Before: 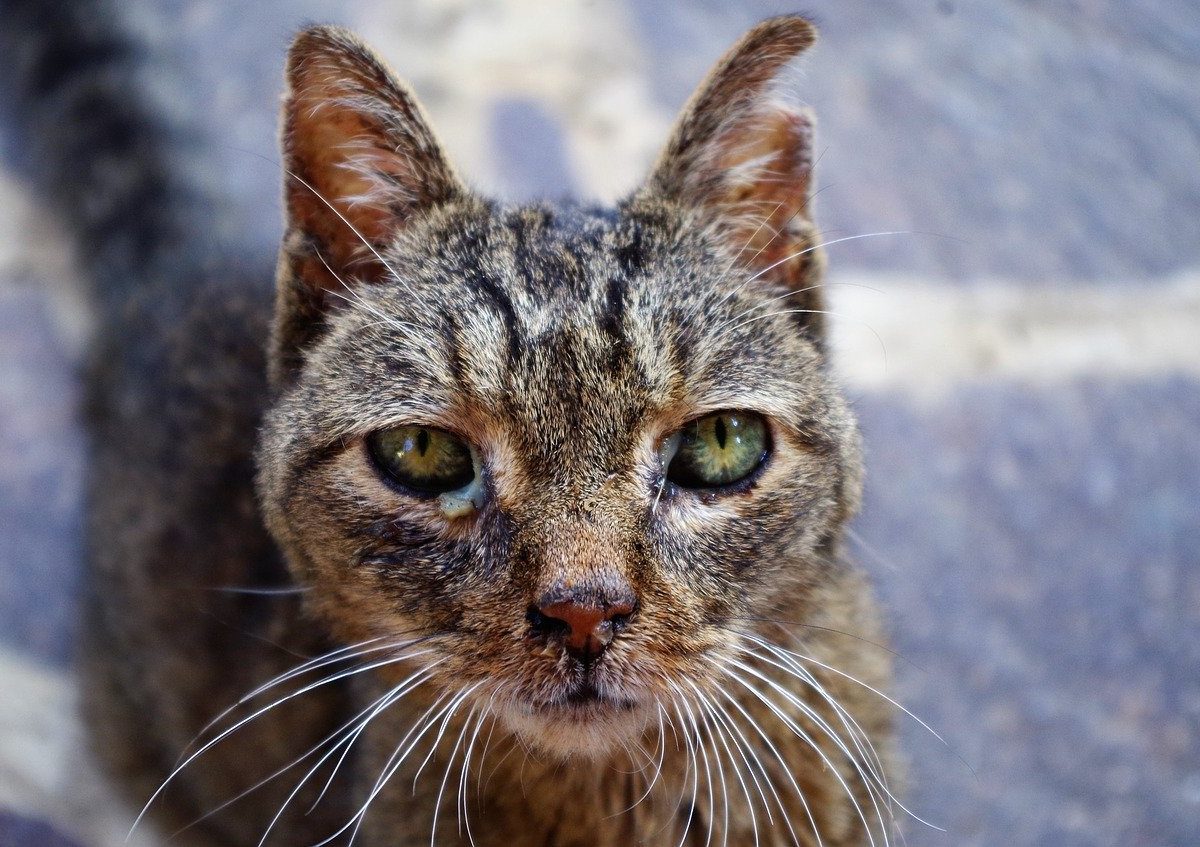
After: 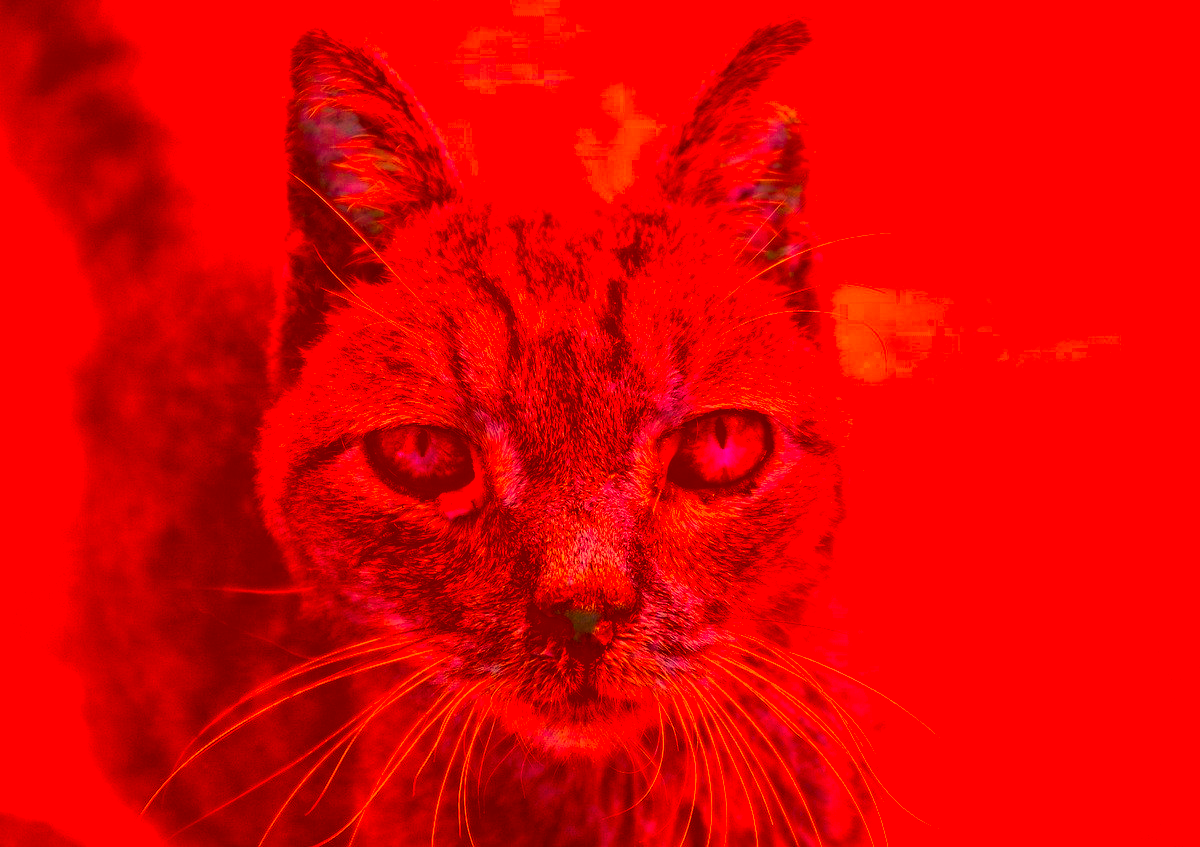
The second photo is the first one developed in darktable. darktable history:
shadows and highlights: shadows 49, highlights -41, soften with gaussian
color correction: highlights a* -39.68, highlights b* -40, shadows a* -40, shadows b* -40, saturation -3
